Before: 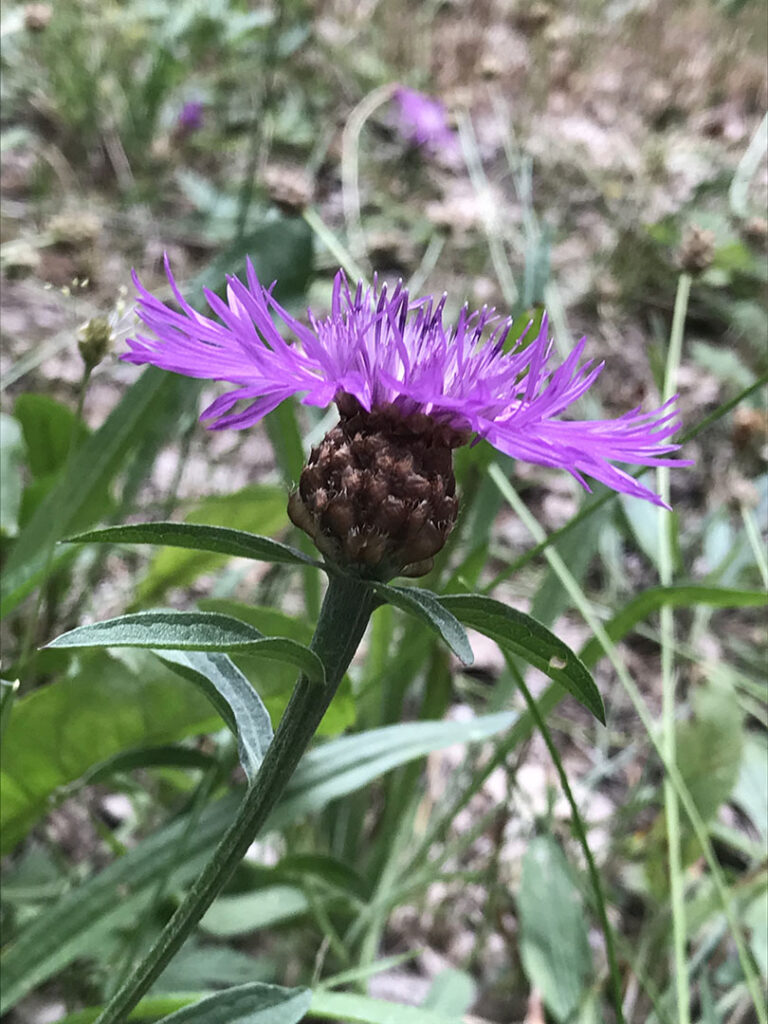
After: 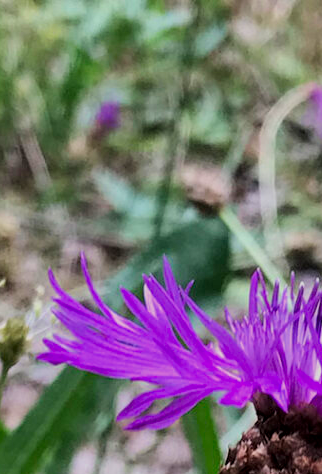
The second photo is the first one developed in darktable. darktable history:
local contrast: highlights 100%, shadows 100%, detail 120%, midtone range 0.2
crop and rotate: left 10.817%, top 0.062%, right 47.194%, bottom 53.626%
white balance: emerald 1
color zones: curves: ch0 [(0, 0.613) (0.01, 0.613) (0.245, 0.448) (0.498, 0.529) (0.642, 0.665) (0.879, 0.777) (0.99, 0.613)]; ch1 [(0, 0) (0.143, 0) (0.286, 0) (0.429, 0) (0.571, 0) (0.714, 0) (0.857, 0)], mix -131.09%
filmic rgb: black relative exposure -7.65 EV, white relative exposure 4.56 EV, hardness 3.61, color science v6 (2022)
